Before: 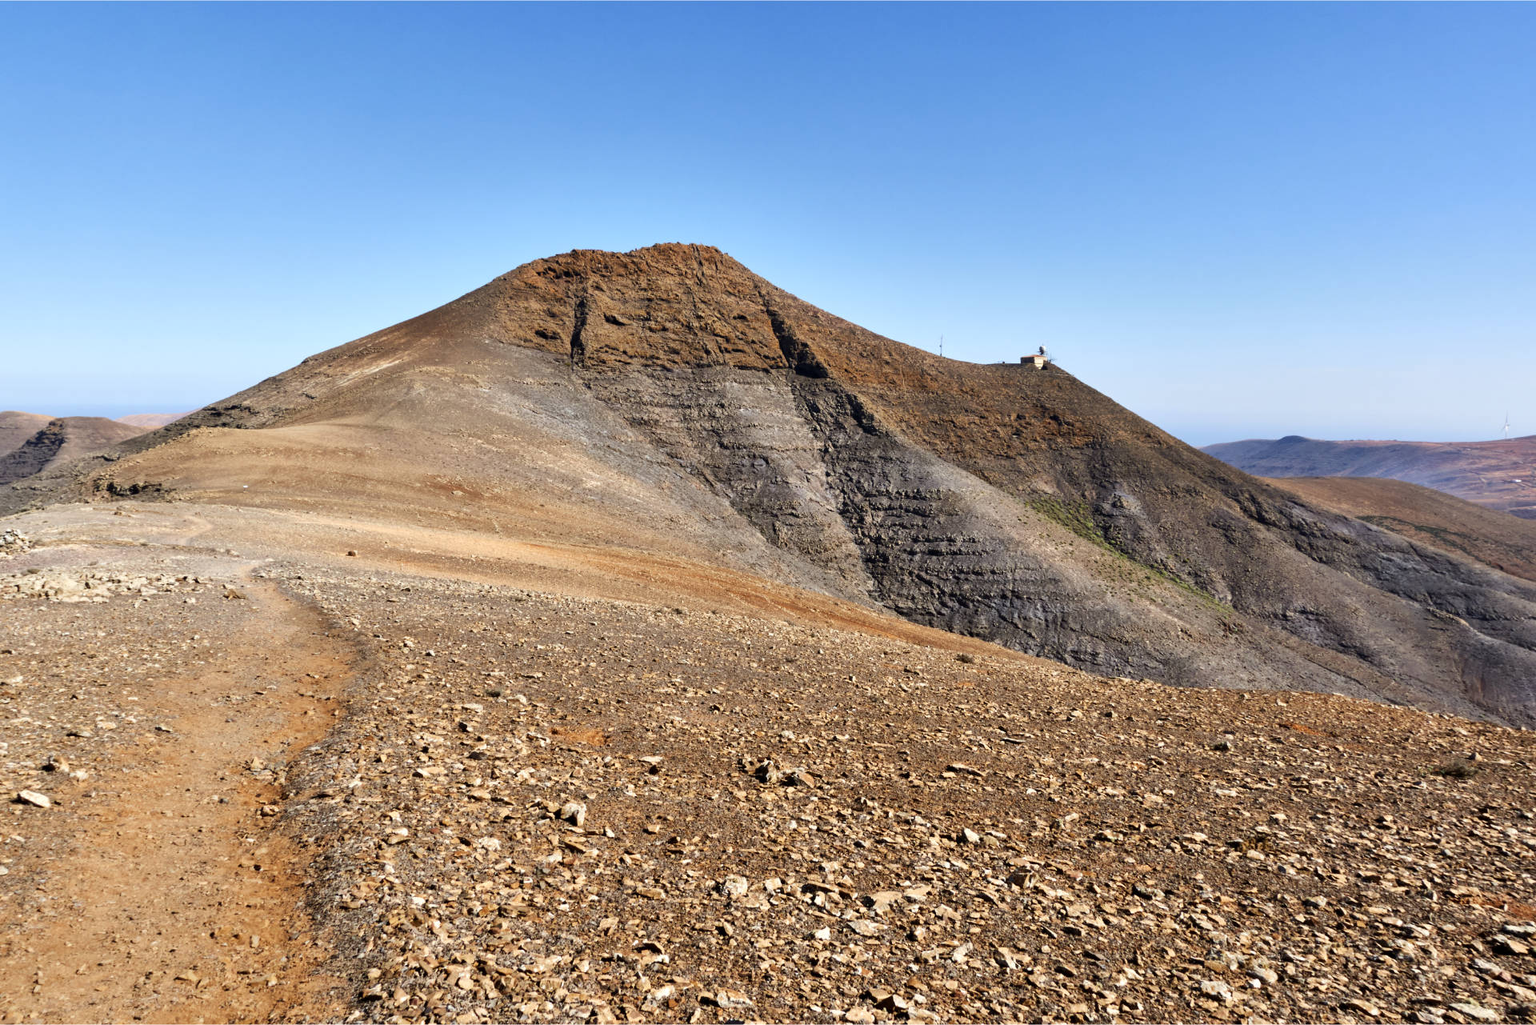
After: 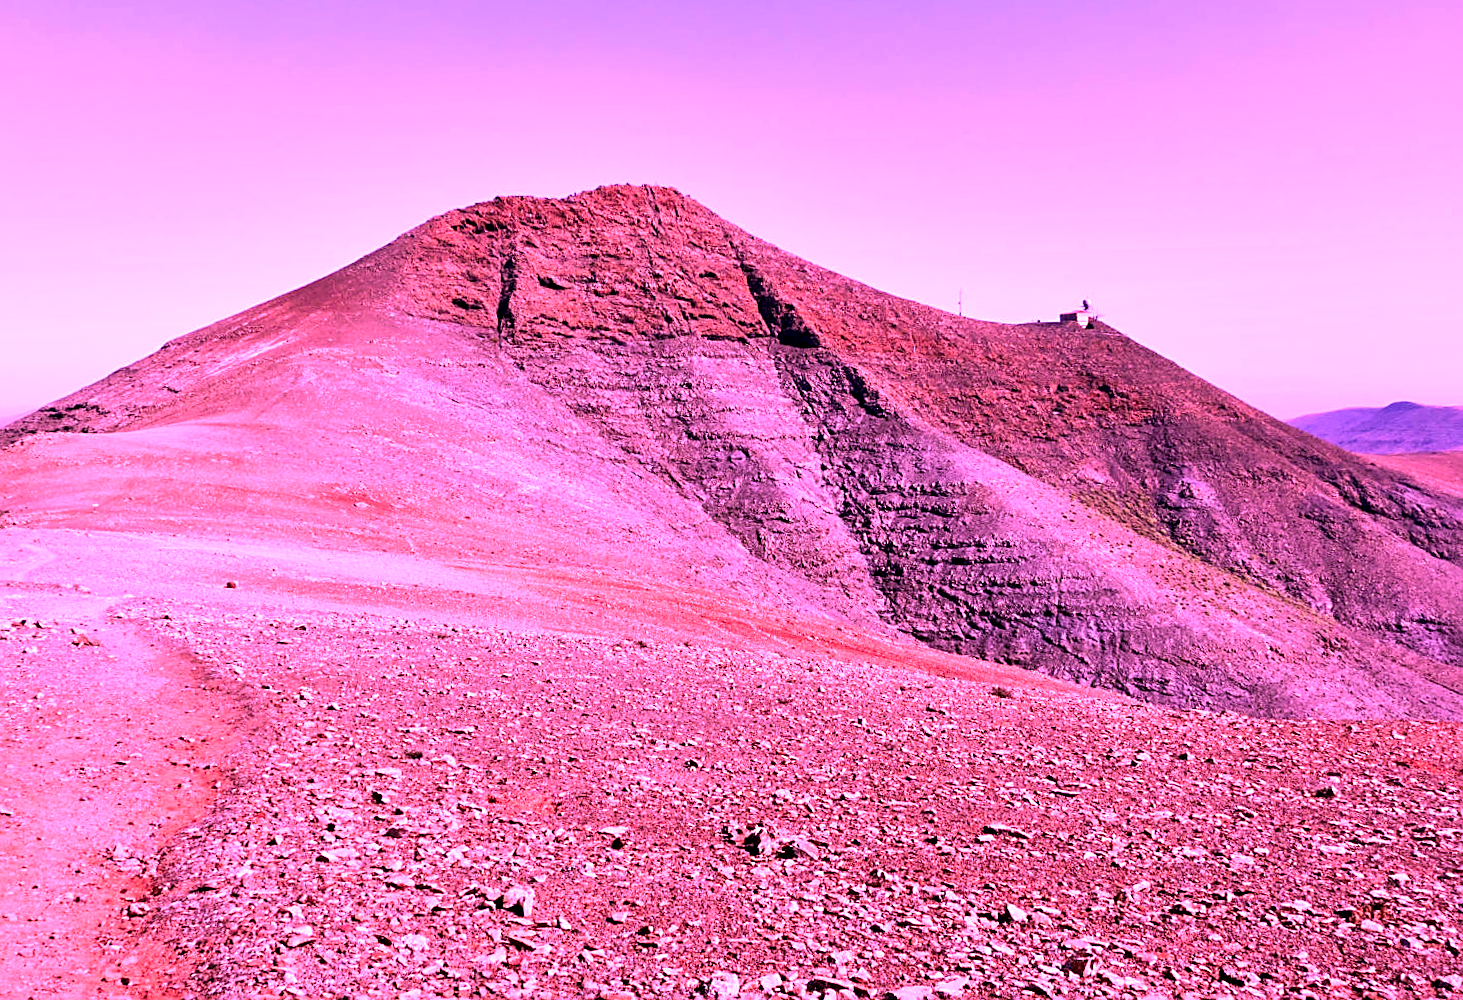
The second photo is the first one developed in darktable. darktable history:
sharpen: on, module defaults
rotate and perspective: rotation -1.77°, lens shift (horizontal) 0.004, automatic cropping off
exposure: black level correction 0.001, exposure 0.675 EV, compensate highlight preservation false
color calibration: illuminant custom, x 0.261, y 0.521, temperature 7054.11 K
crop and rotate: left 11.831%, top 11.346%, right 13.429%, bottom 13.899%
